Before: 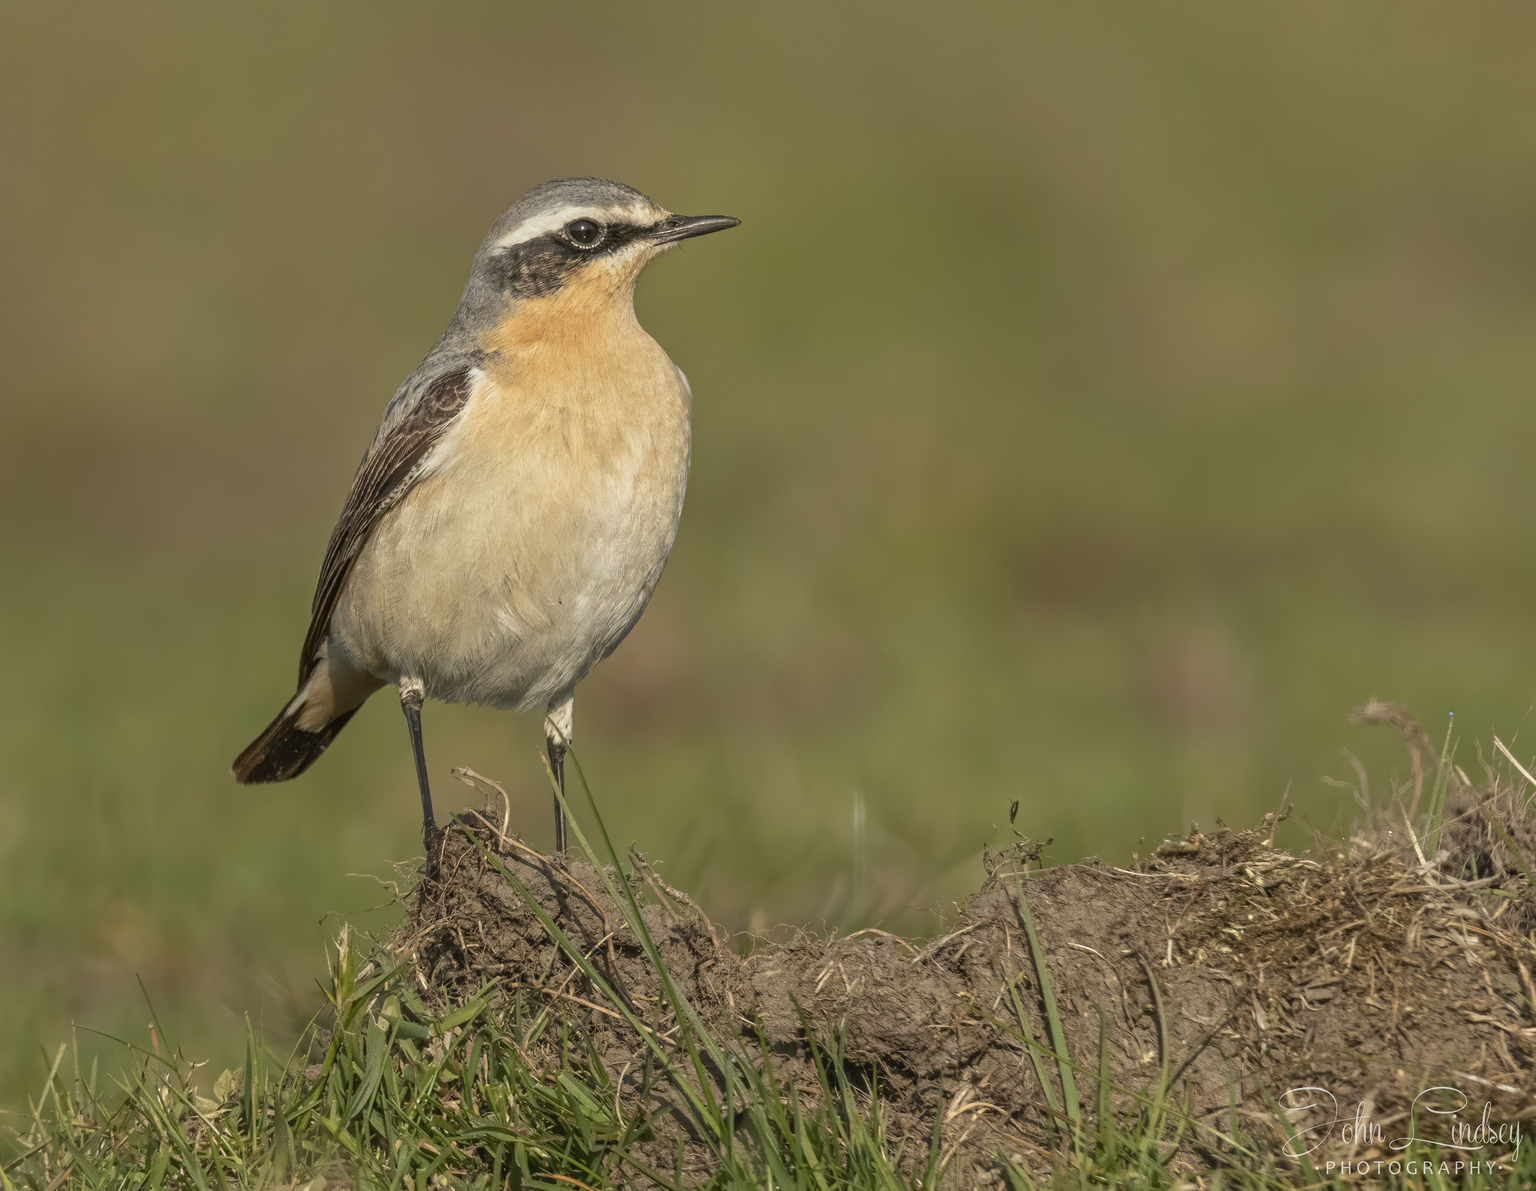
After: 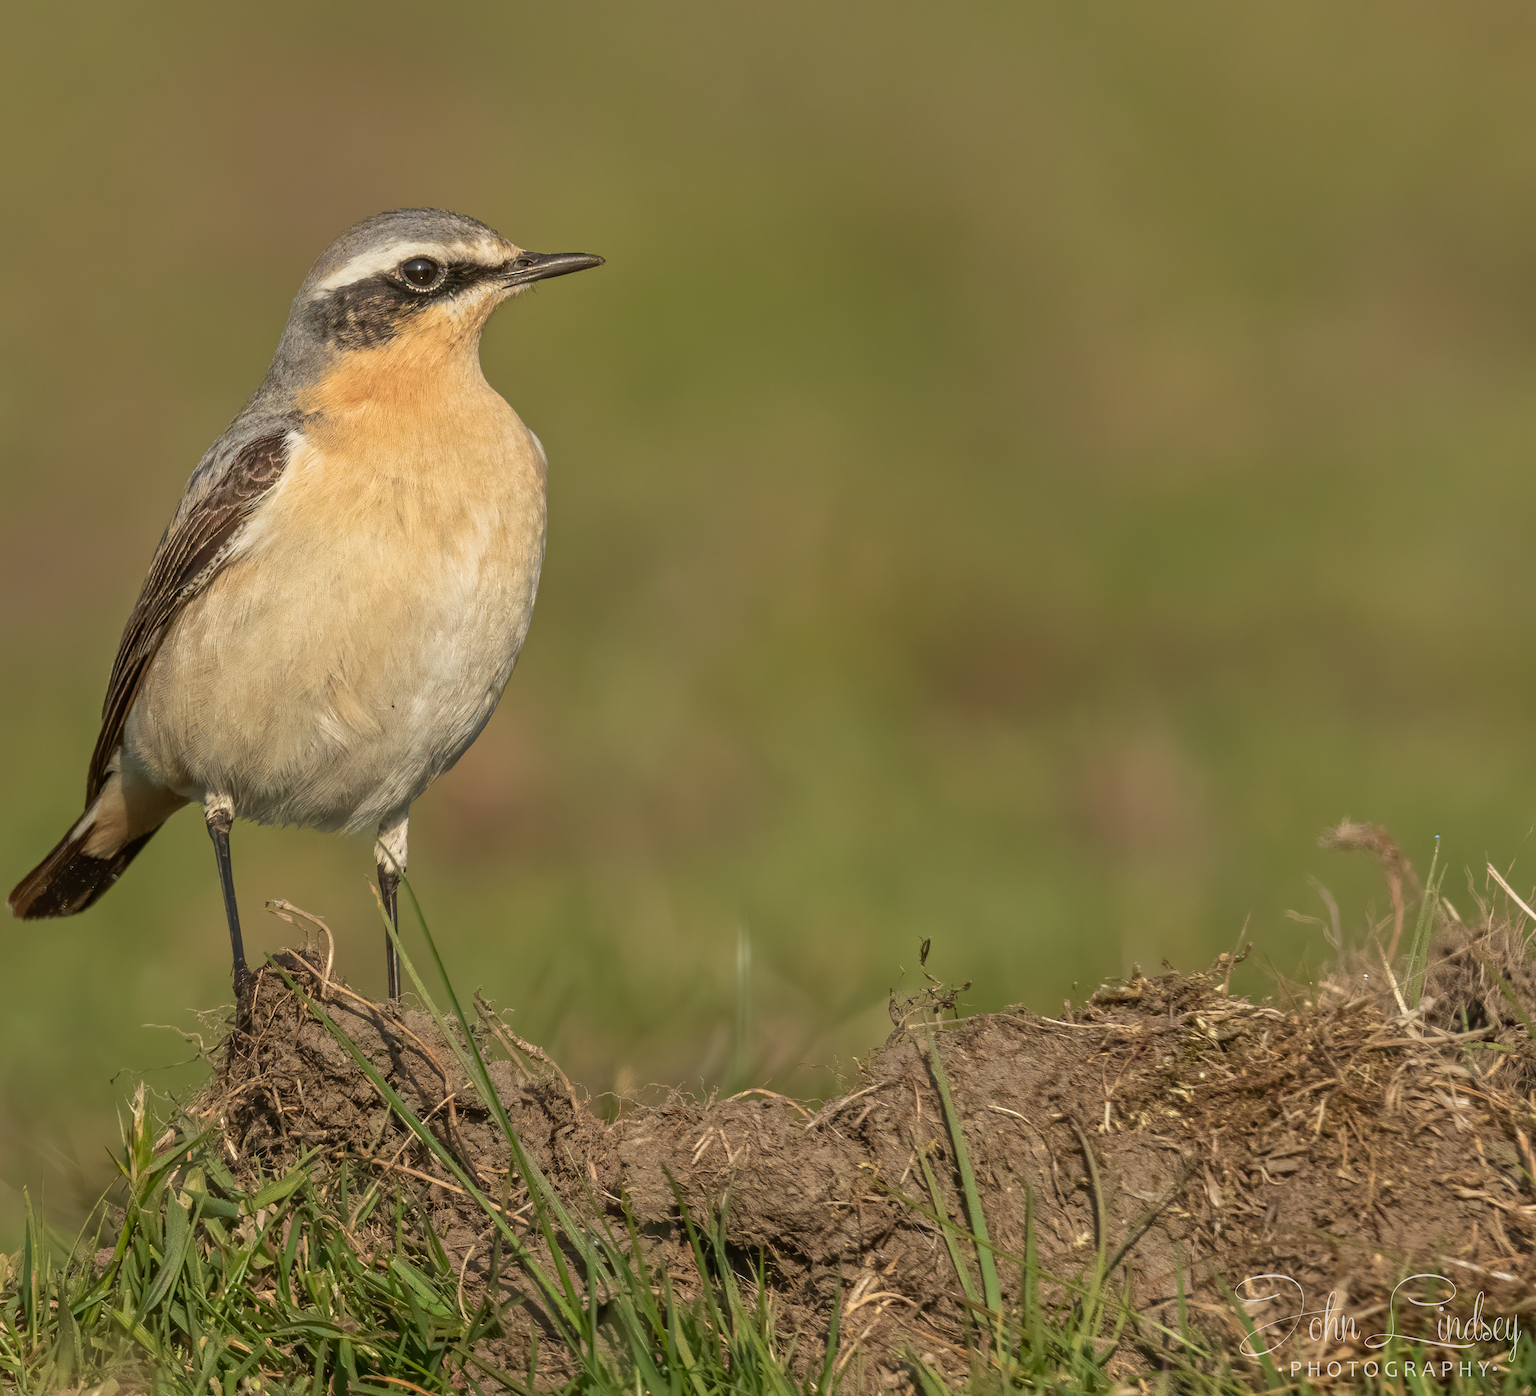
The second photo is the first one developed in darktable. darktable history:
crop and rotate: left 14.672%
velvia: strength 15.5%
